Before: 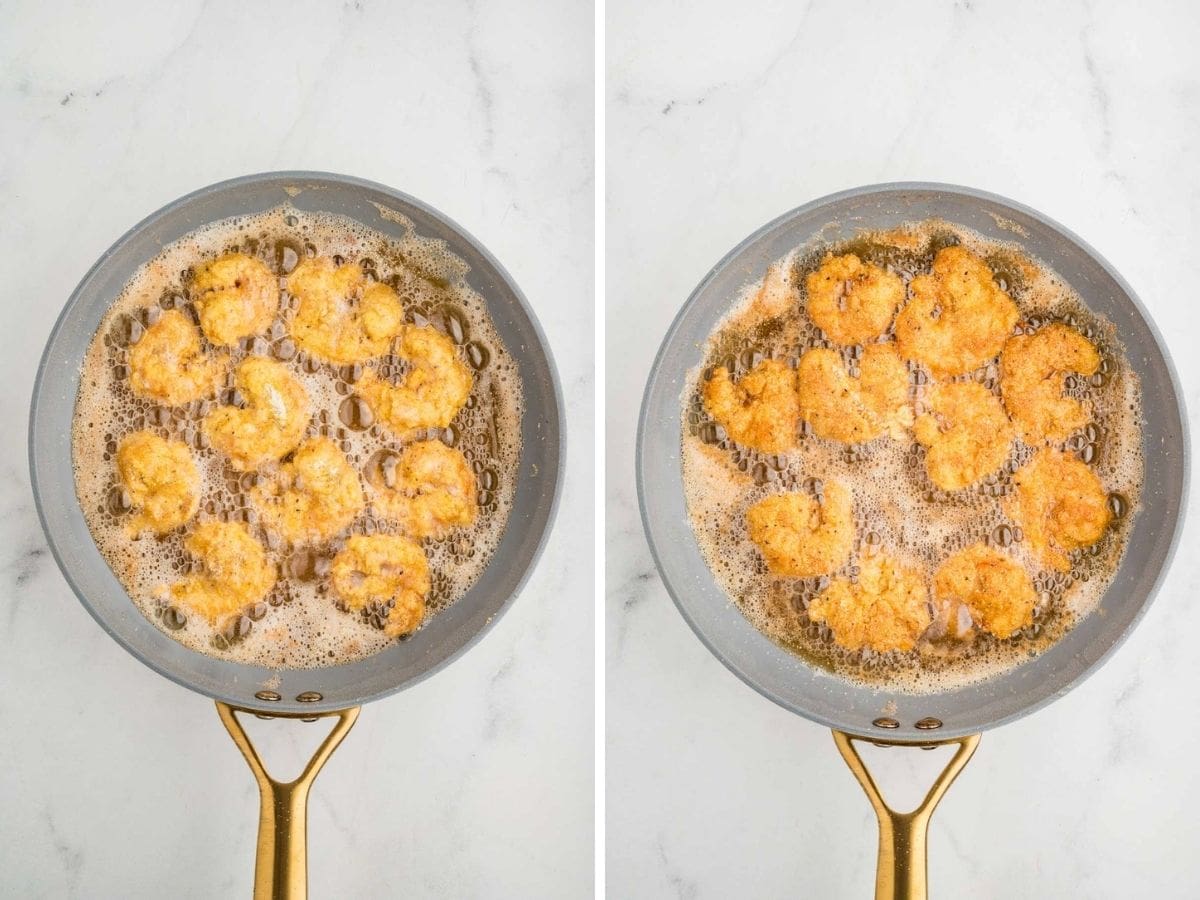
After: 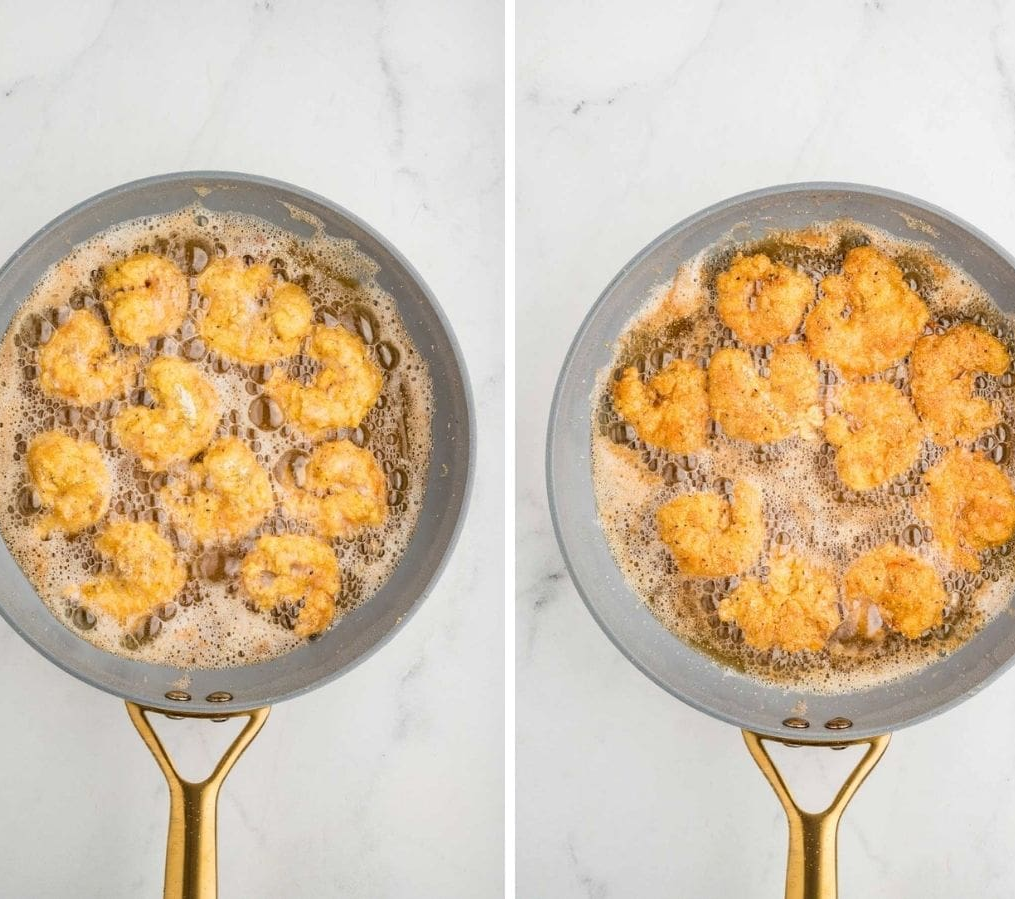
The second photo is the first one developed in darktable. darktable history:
crop: left 7.56%, right 7.808%
